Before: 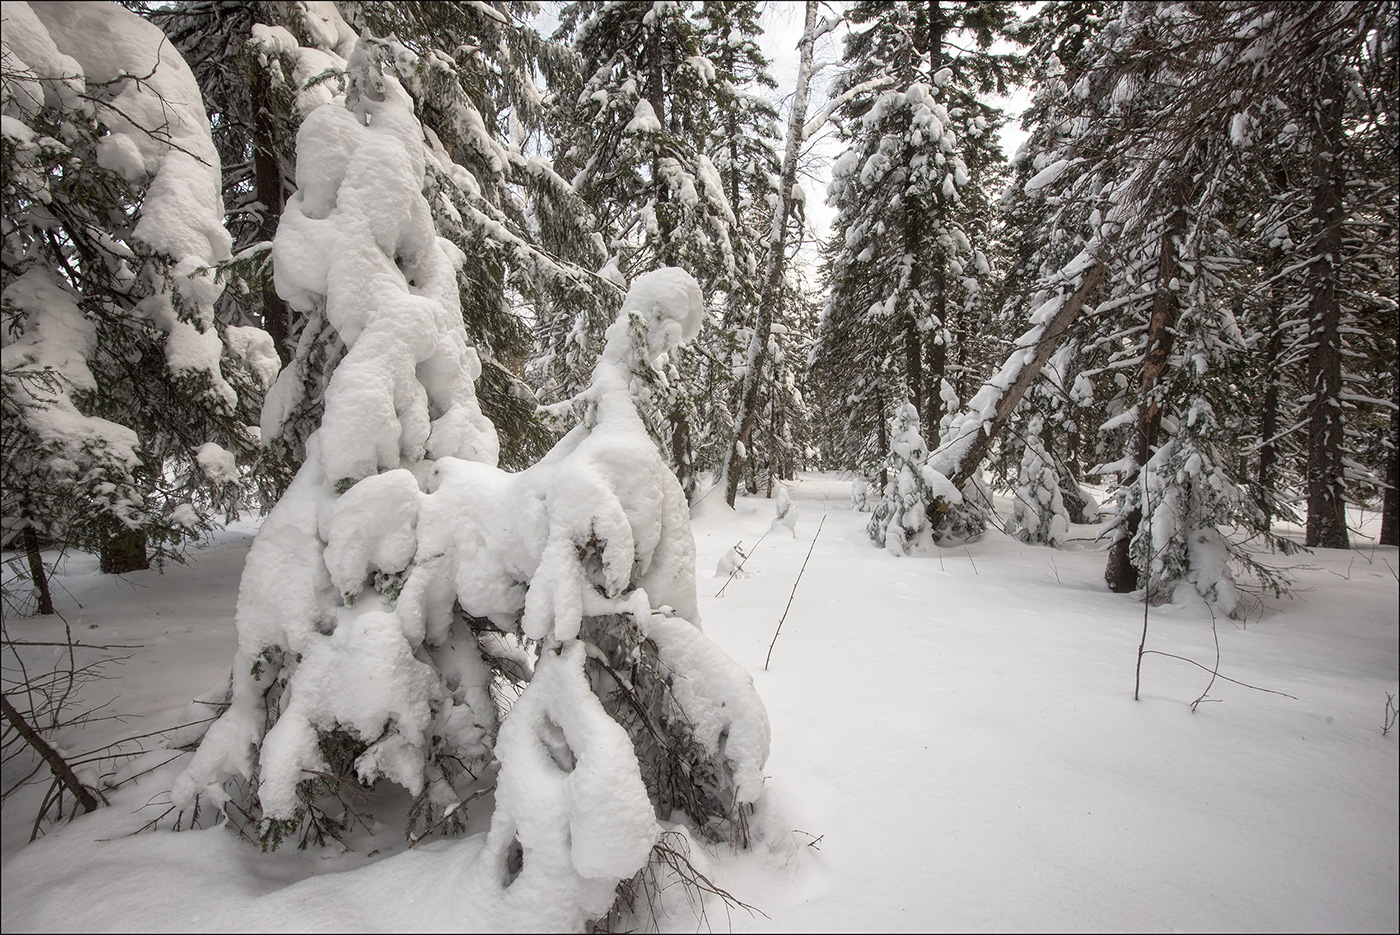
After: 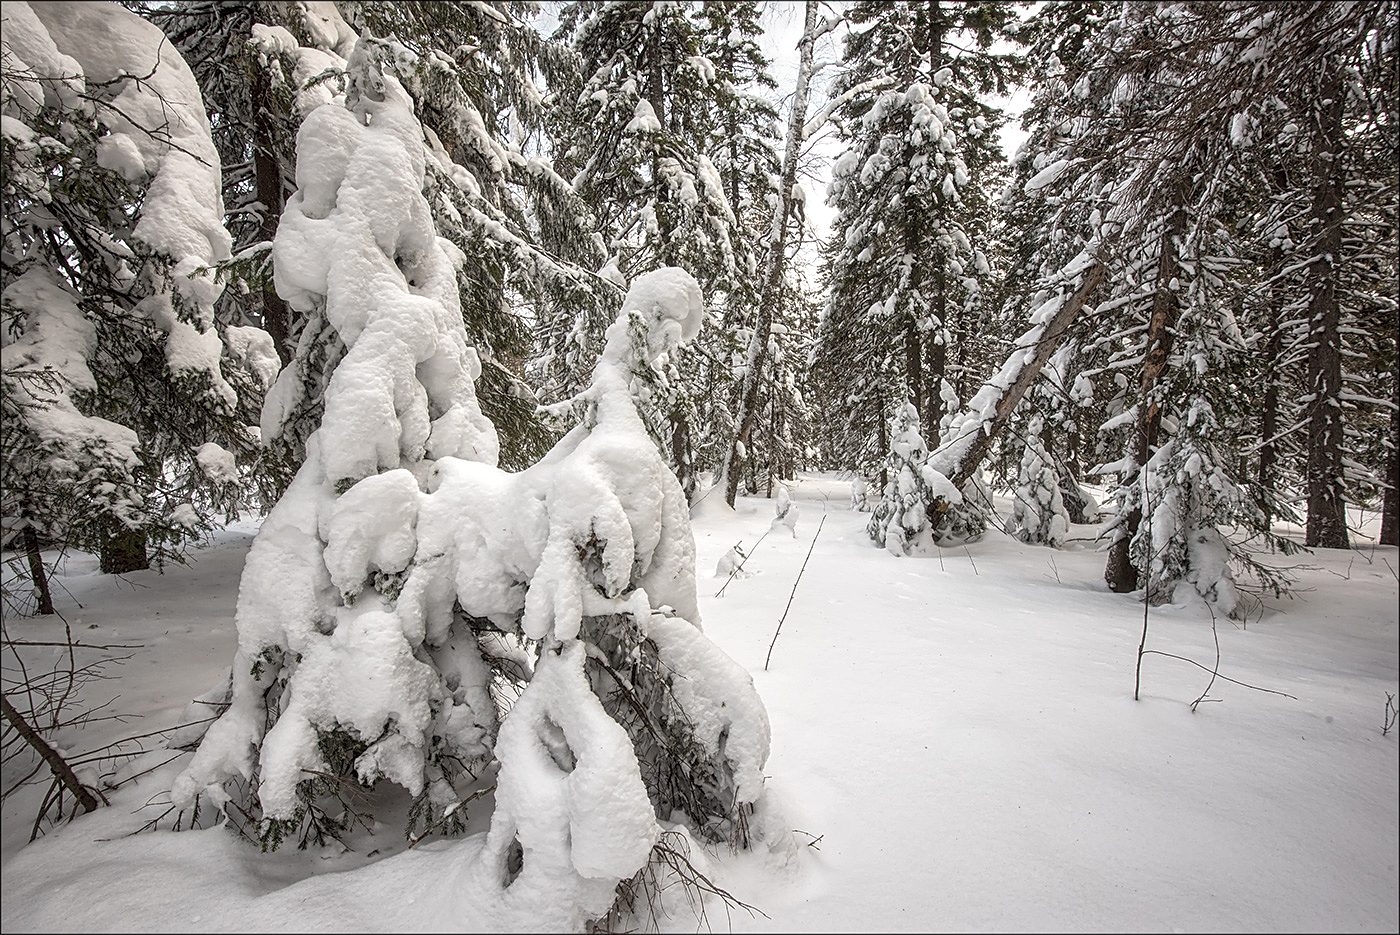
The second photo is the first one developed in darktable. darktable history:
sharpen: on, module defaults
exposure: exposure 0.2 EV, compensate highlight preservation false
local contrast: on, module defaults
